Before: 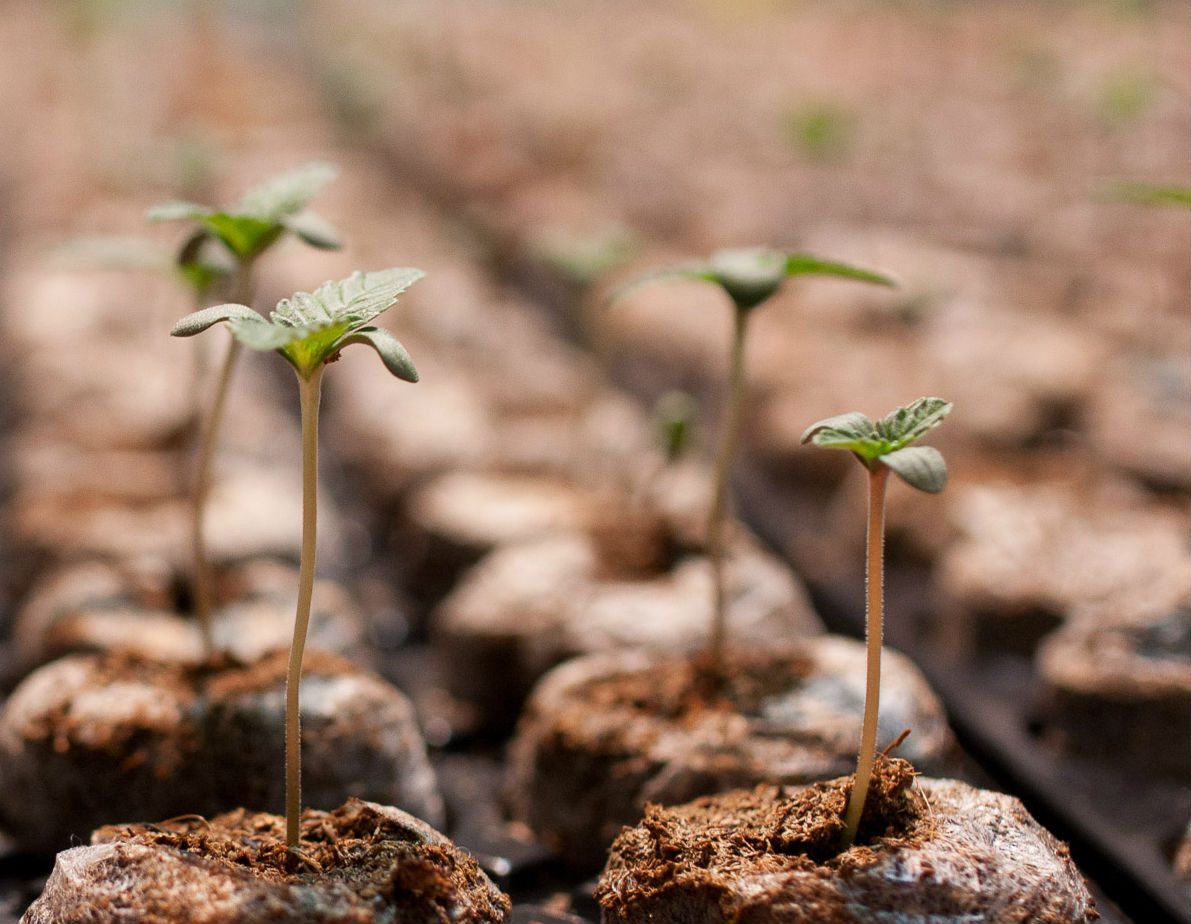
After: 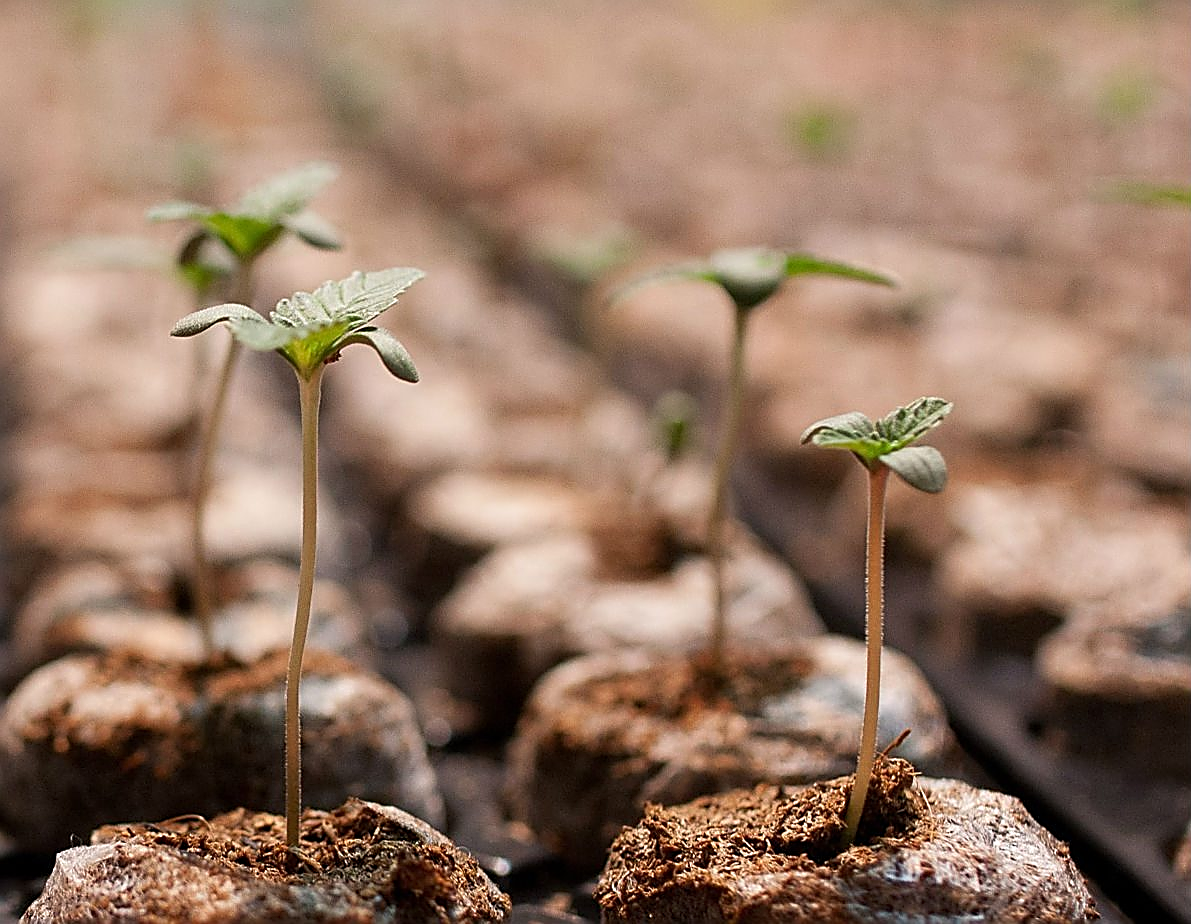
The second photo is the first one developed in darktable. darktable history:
sharpen: radius 1.685, amount 1.294
